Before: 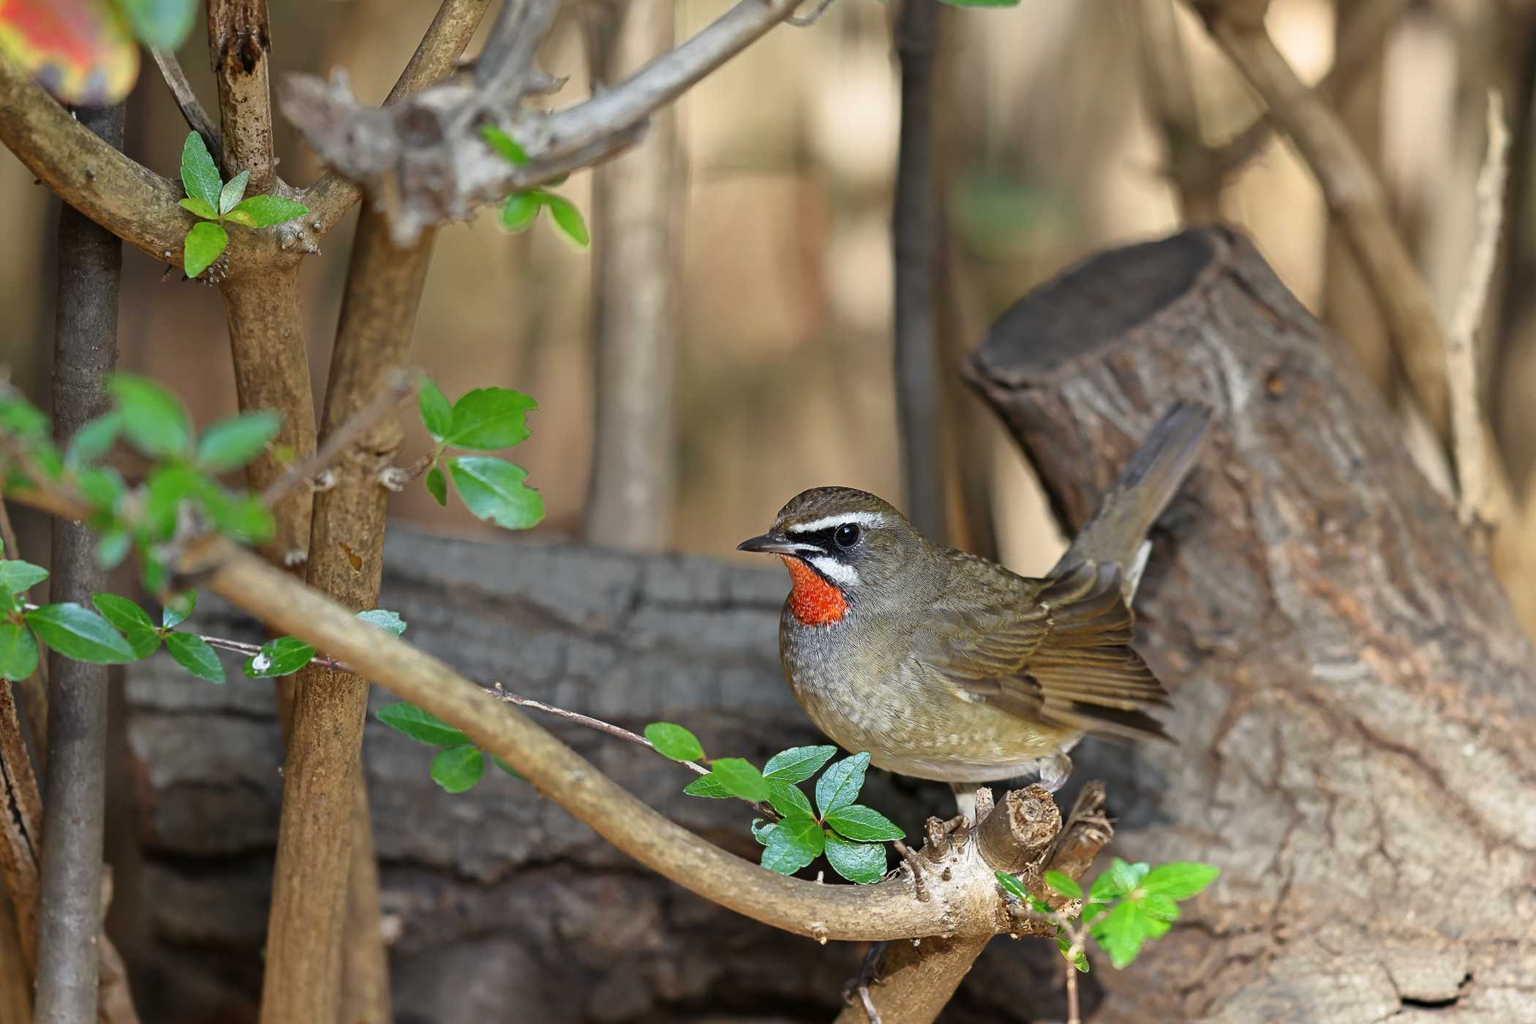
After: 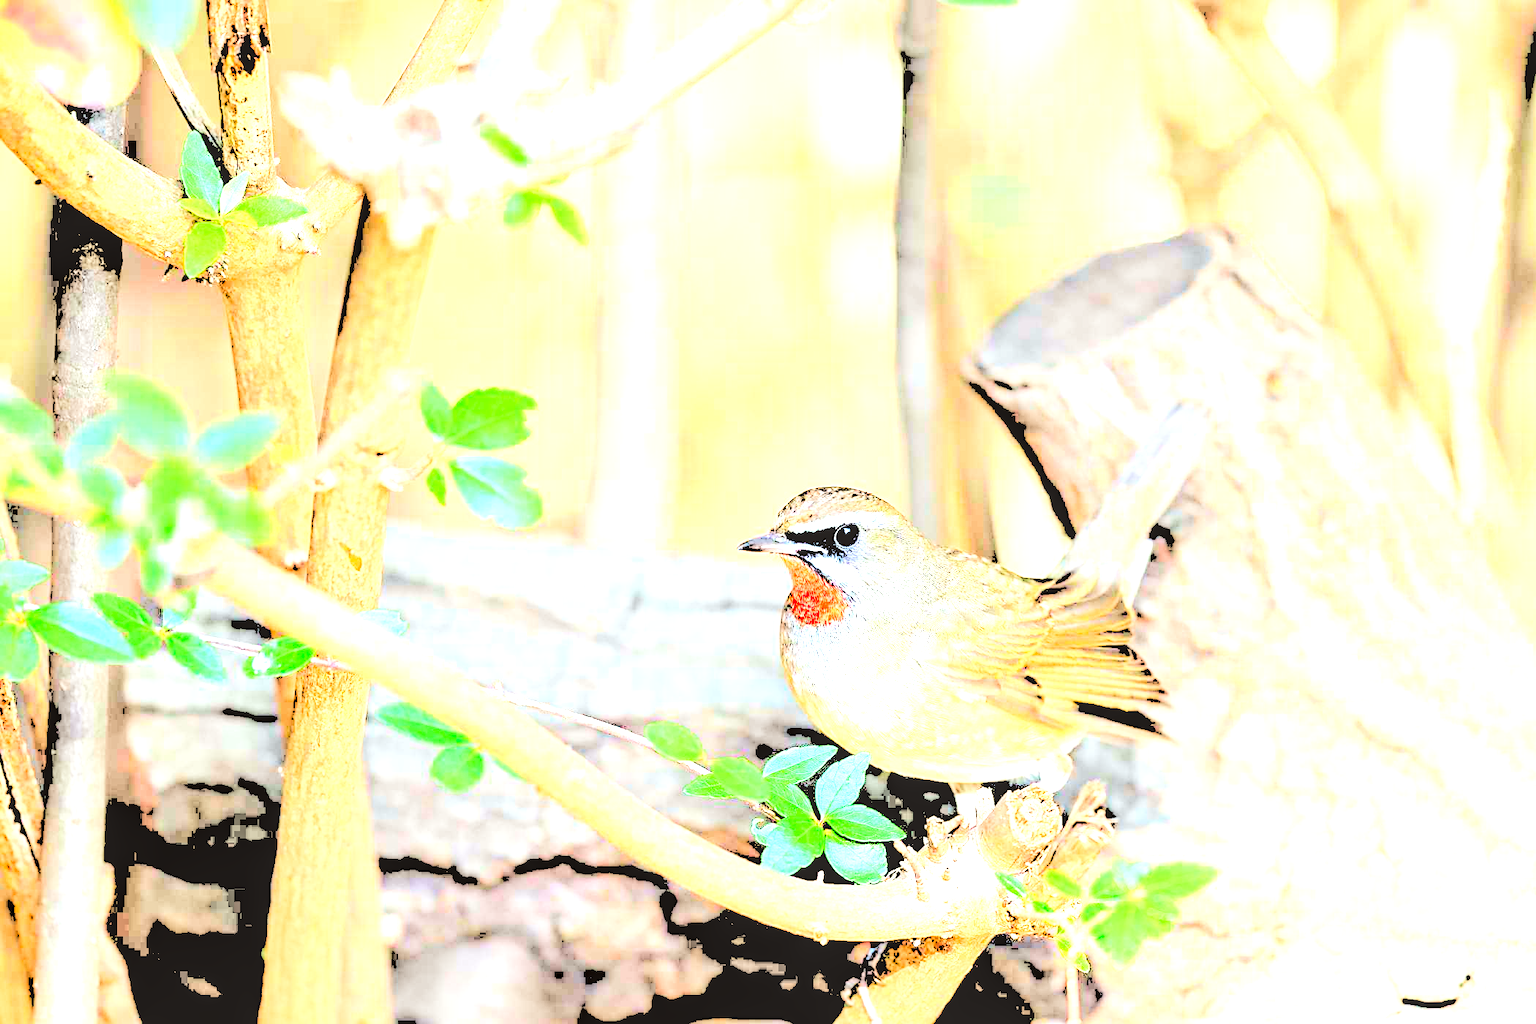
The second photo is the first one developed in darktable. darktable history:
sharpen: amount 0.205
exposure: exposure 1 EV, compensate highlight preservation false
color correction: highlights a* -2.89, highlights b* -2.64, shadows a* 2.25, shadows b* 2.83
local contrast: detail 130%
levels: levels [0.246, 0.256, 0.506]
